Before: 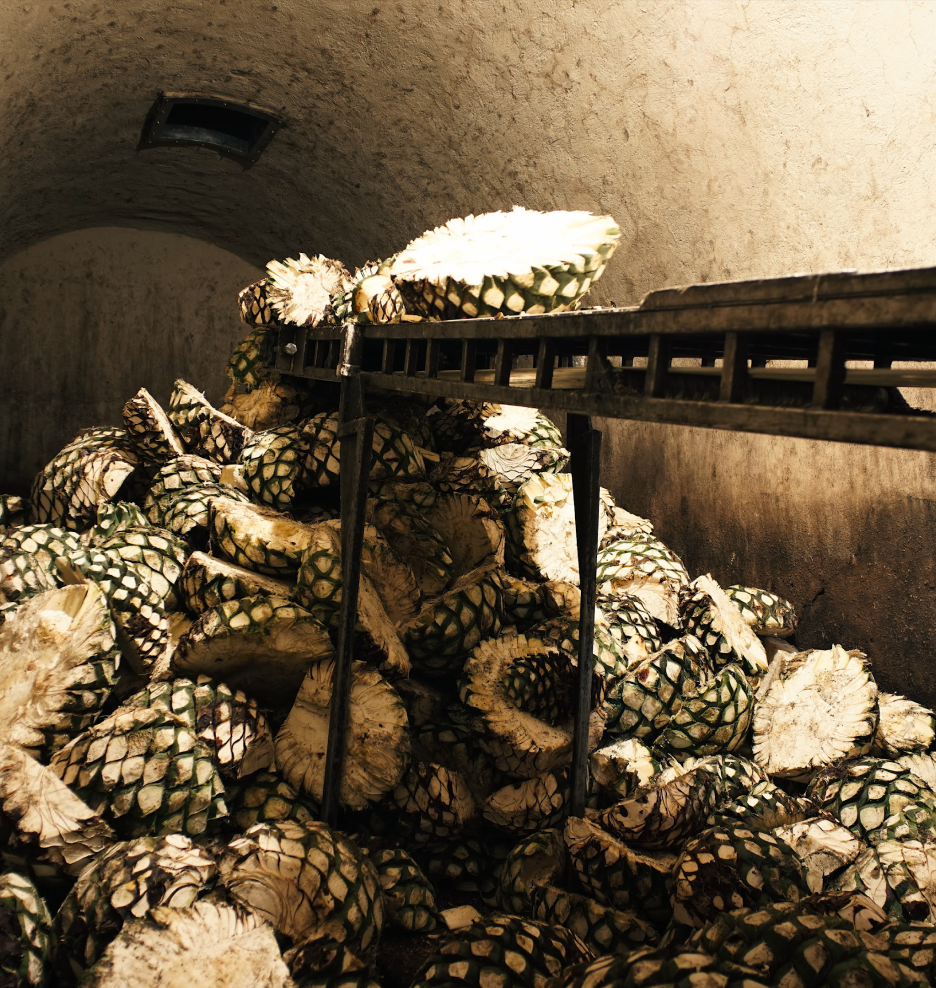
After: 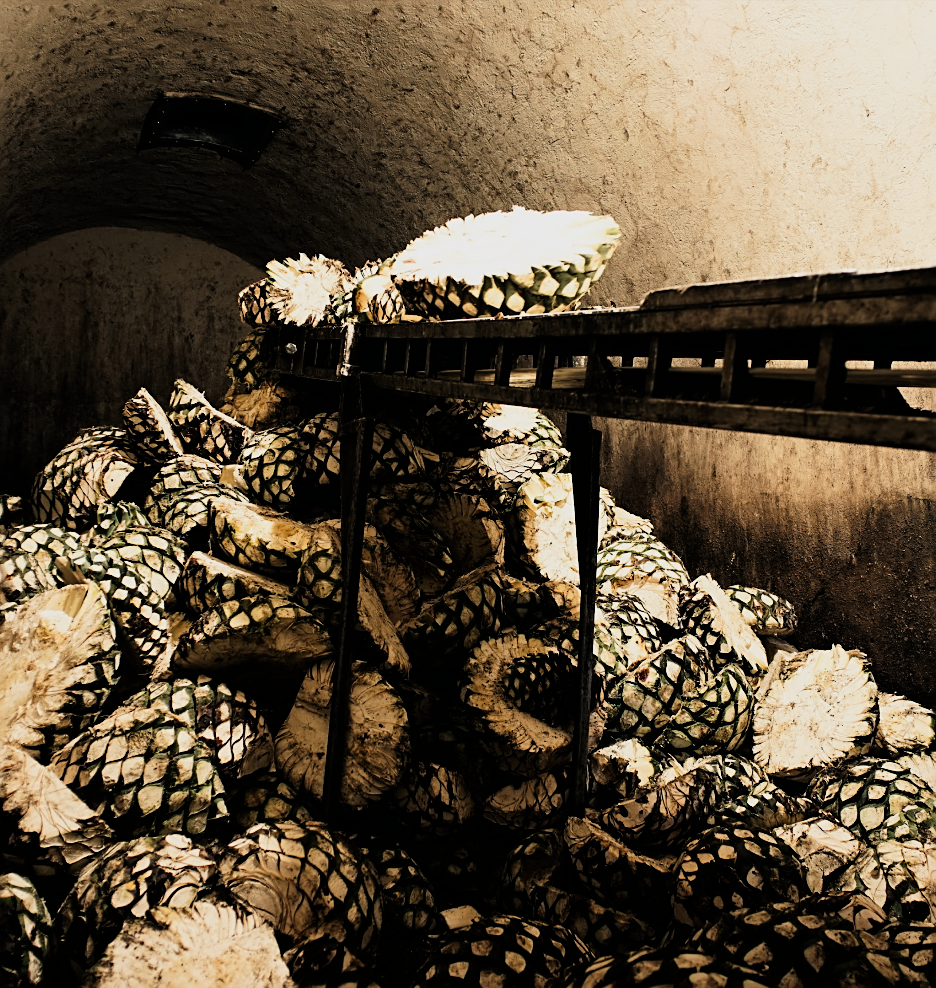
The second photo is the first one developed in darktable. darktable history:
sharpen: on, module defaults
filmic rgb: black relative exposure -7.99 EV, white relative exposure 4.03 EV, hardness 4.17, contrast 1.361
